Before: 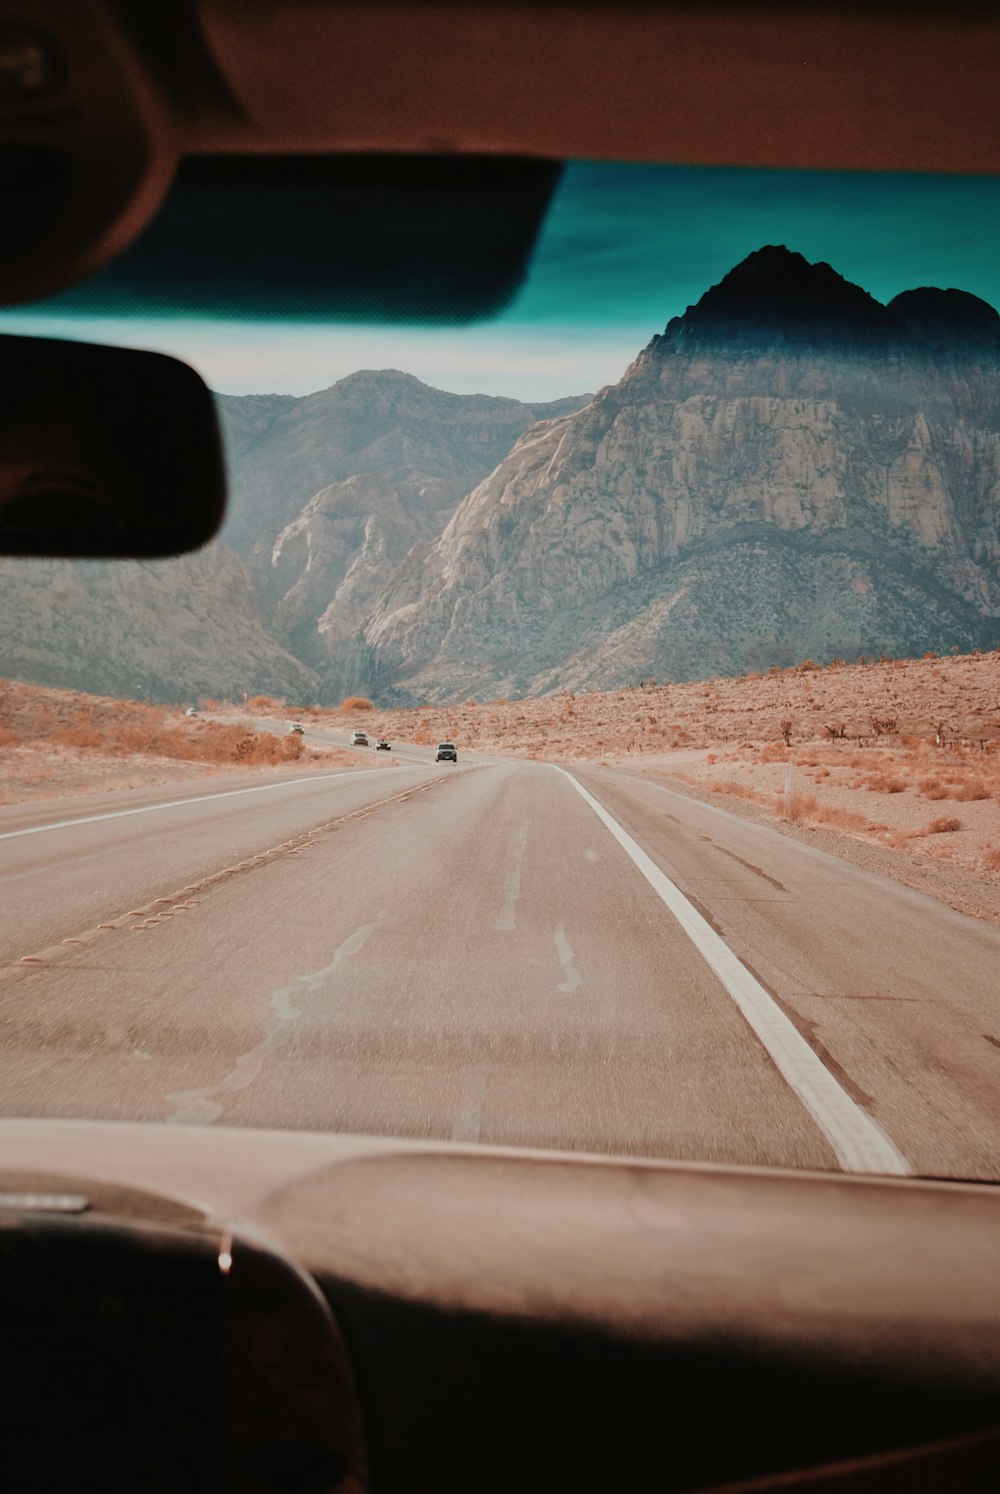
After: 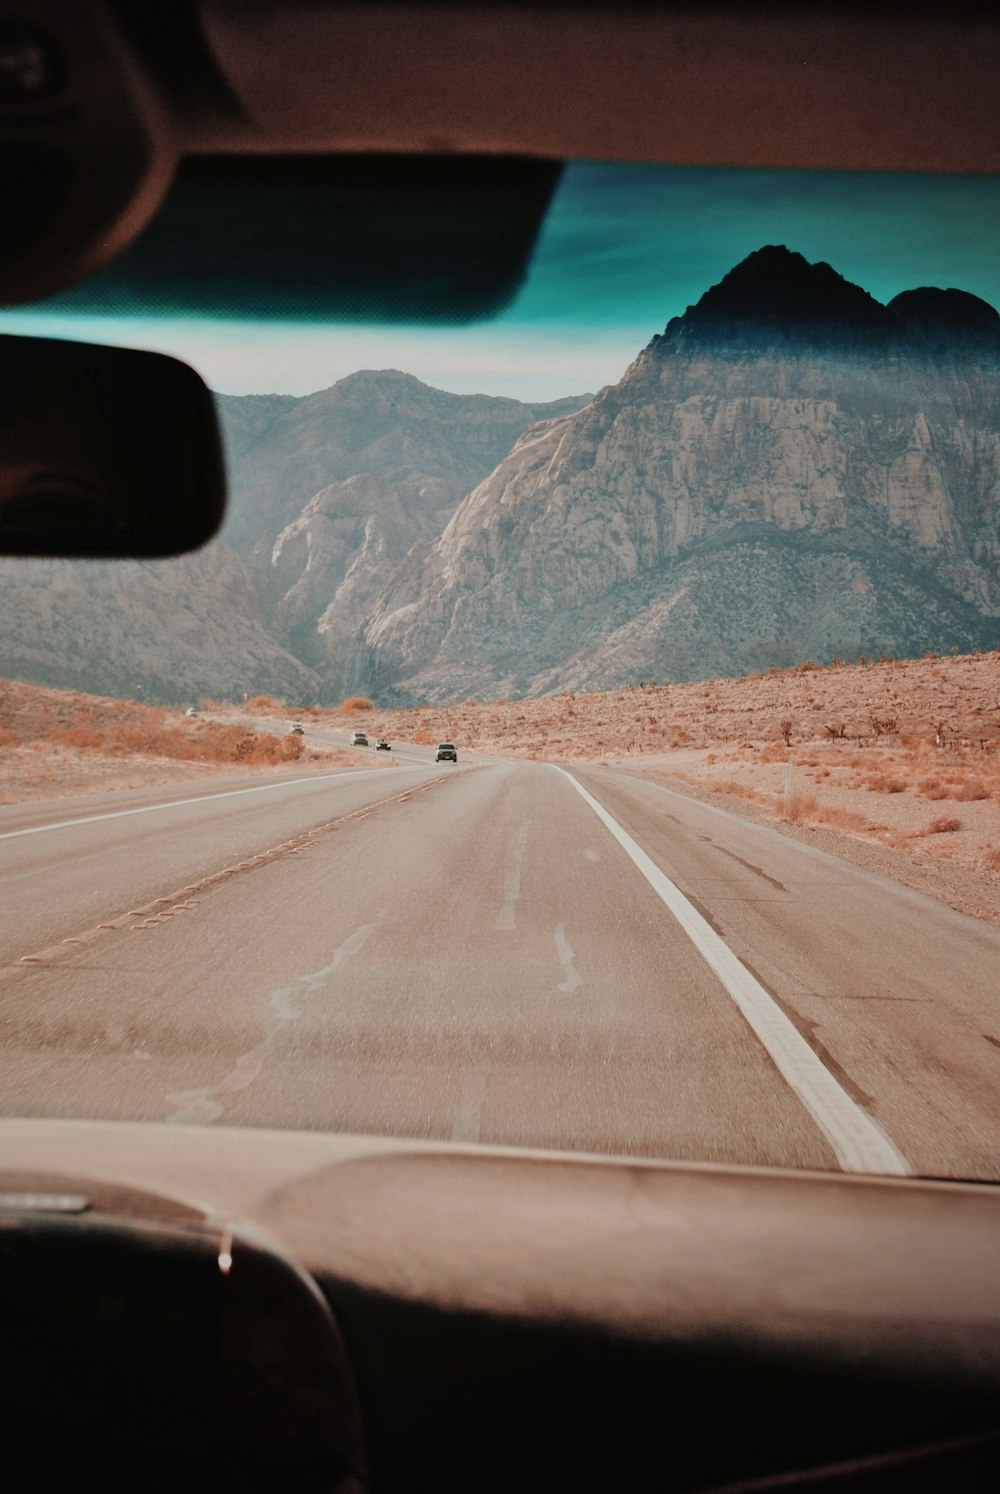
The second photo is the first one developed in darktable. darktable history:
shadows and highlights: shadows 37.79, highlights -26.79, highlights color adjustment 41.47%, soften with gaussian
vignetting: fall-off start 99.91%, width/height ratio 1.324
